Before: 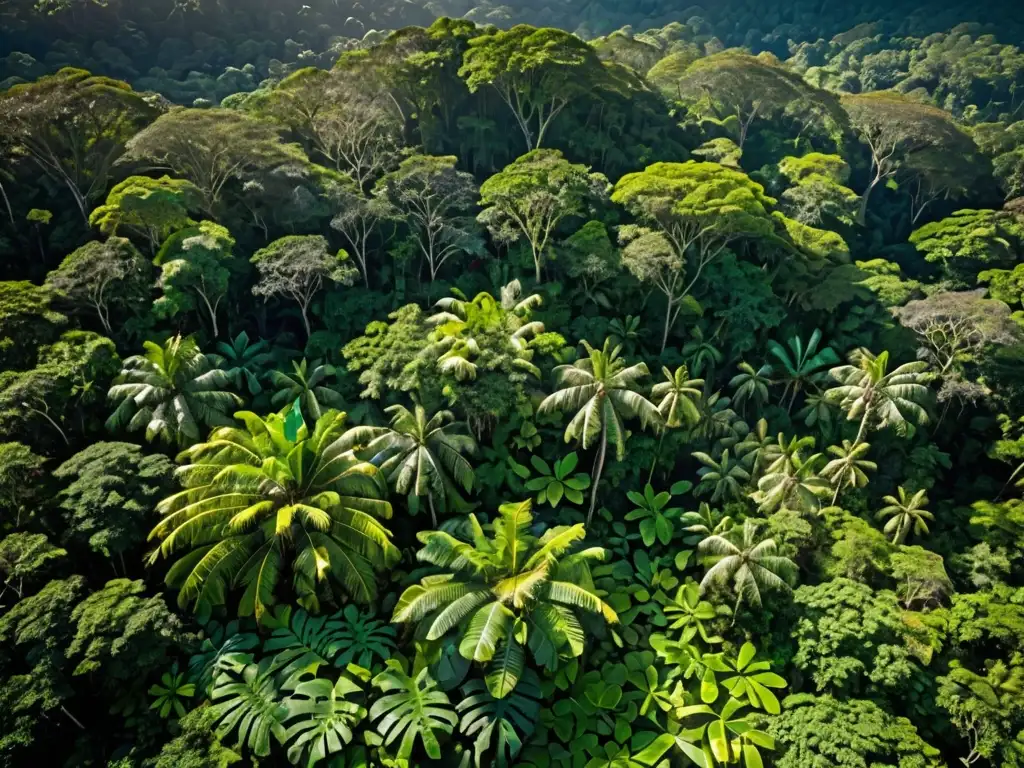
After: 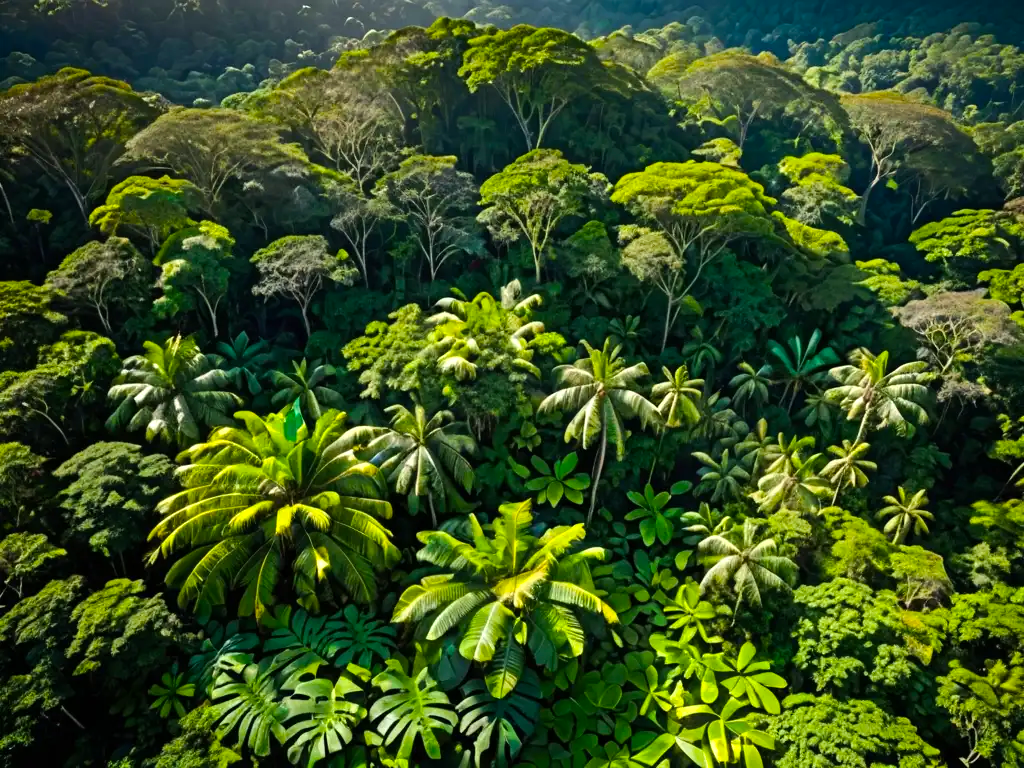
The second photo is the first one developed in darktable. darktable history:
color balance rgb: white fulcrum 0.998 EV, perceptual saturation grading › global saturation 19.796%, perceptual brilliance grading › highlights 6.84%, perceptual brilliance grading › mid-tones 16.118%, perceptual brilliance grading › shadows -5.399%, global vibrance 20%
